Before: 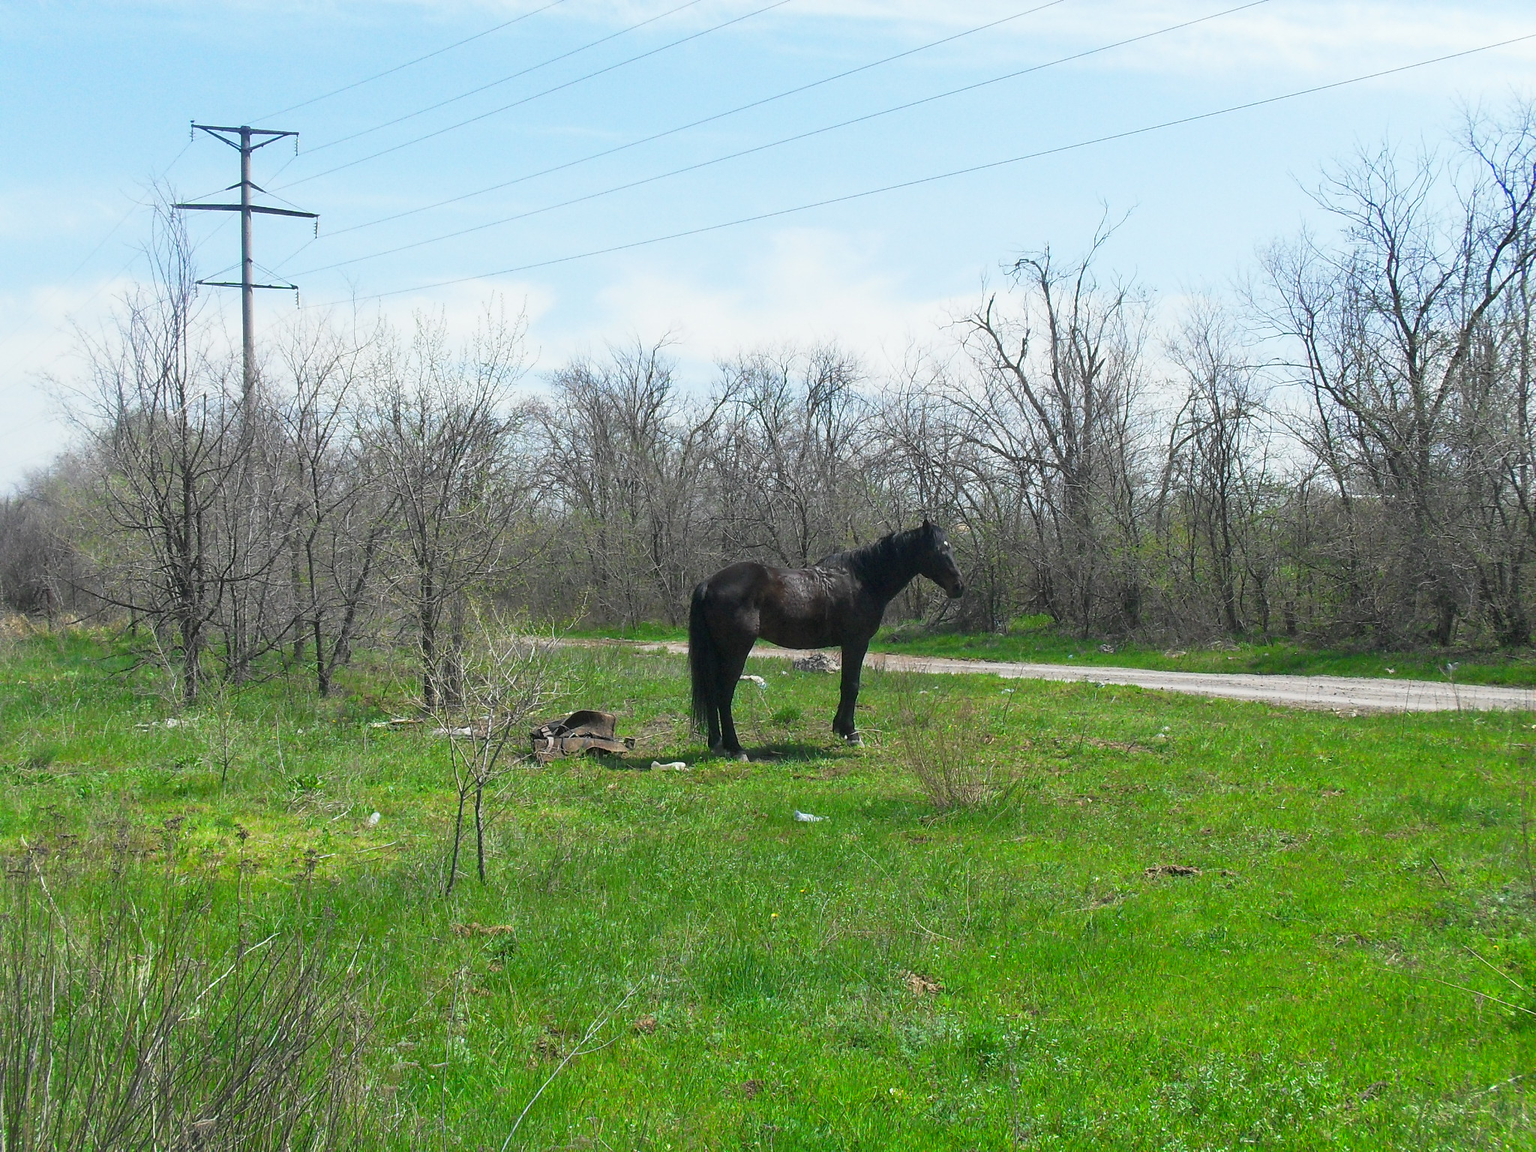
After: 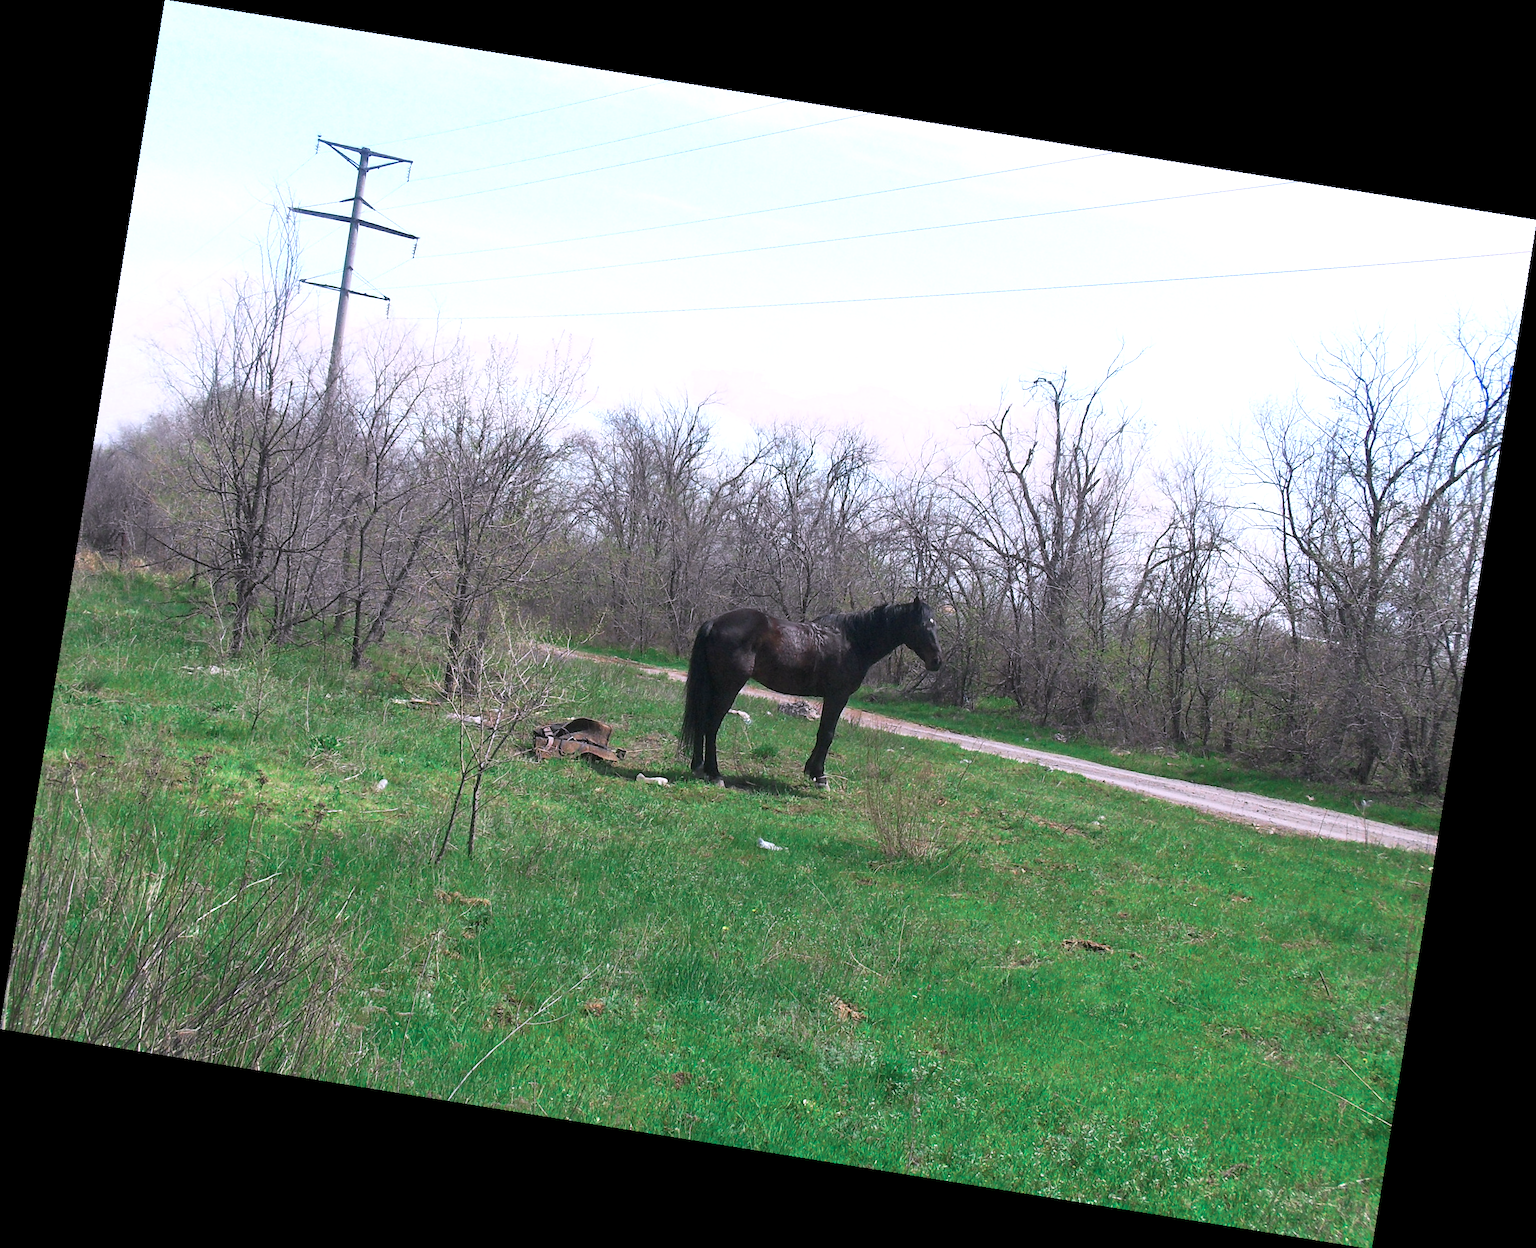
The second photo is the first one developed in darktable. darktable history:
white balance: red 1.066, blue 1.119
color zones: curves: ch0 [(0, 0.466) (0.128, 0.466) (0.25, 0.5) (0.375, 0.456) (0.5, 0.5) (0.625, 0.5) (0.737, 0.652) (0.875, 0.5)]; ch1 [(0, 0.603) (0.125, 0.618) (0.261, 0.348) (0.372, 0.353) (0.497, 0.363) (0.611, 0.45) (0.731, 0.427) (0.875, 0.518) (0.998, 0.652)]; ch2 [(0, 0.559) (0.125, 0.451) (0.253, 0.564) (0.37, 0.578) (0.5, 0.466) (0.625, 0.471) (0.731, 0.471) (0.88, 0.485)]
rotate and perspective: rotation 9.12°, automatic cropping off
